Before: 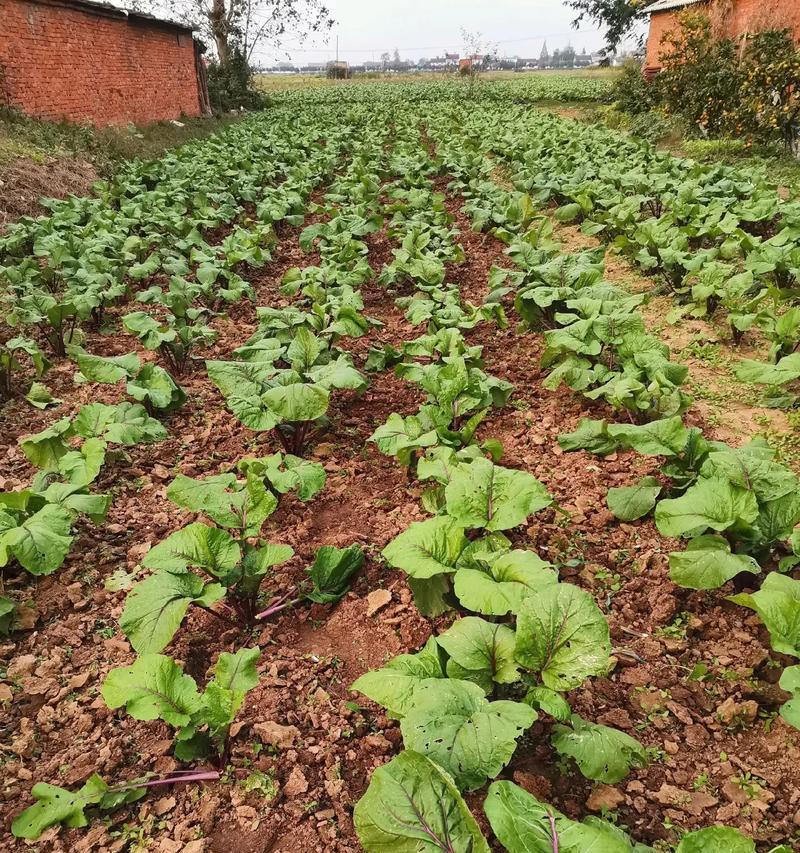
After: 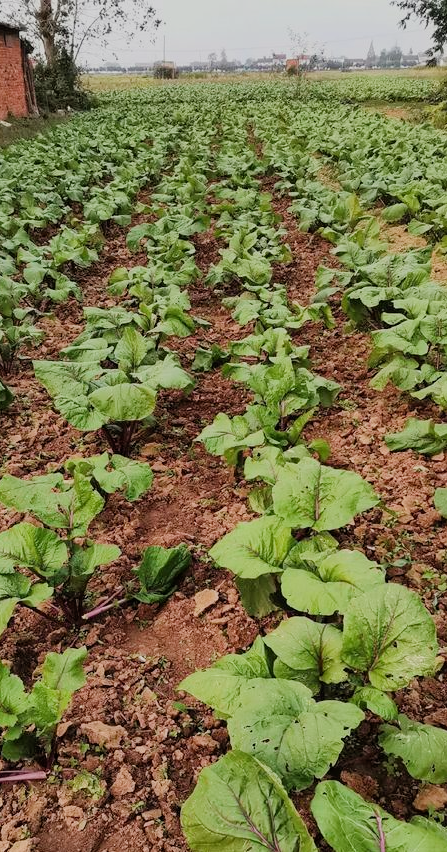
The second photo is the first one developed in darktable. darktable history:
tone equalizer: on, module defaults
crop: left 21.674%, right 22.086%
filmic rgb: black relative exposure -7.65 EV, white relative exposure 4.56 EV, hardness 3.61
